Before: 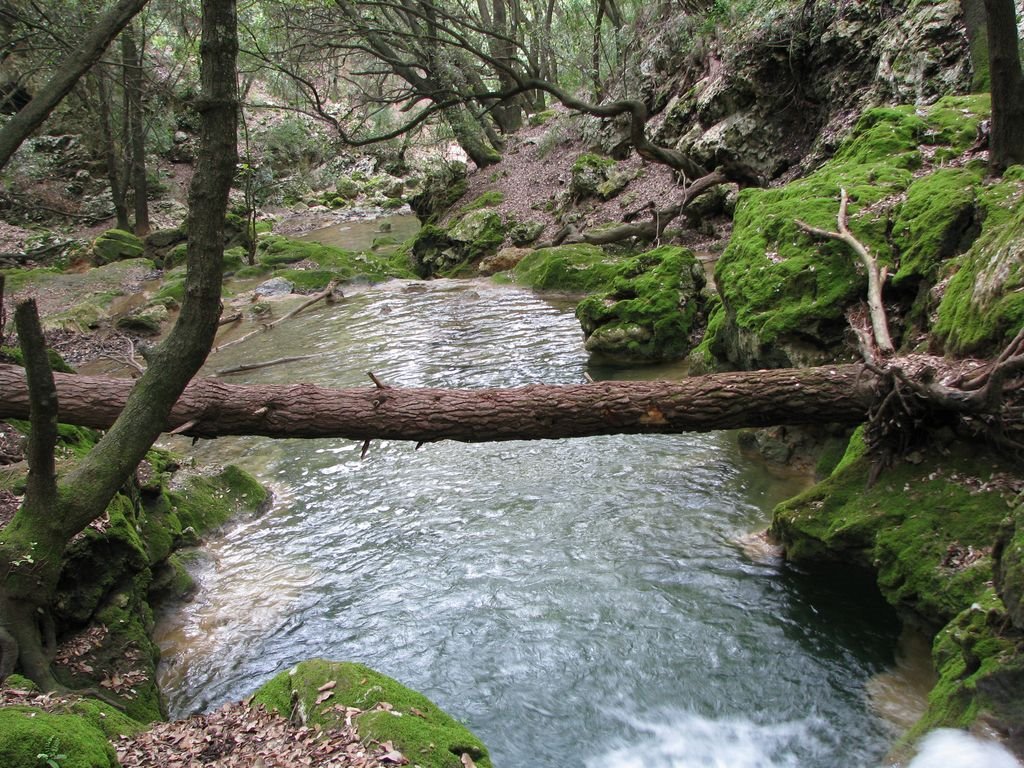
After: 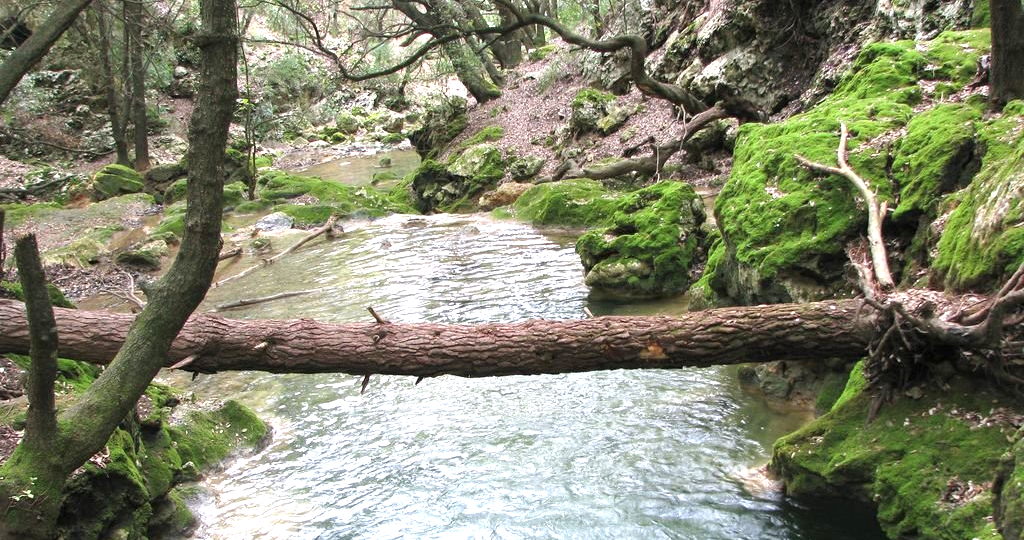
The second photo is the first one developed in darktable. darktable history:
crop and rotate: top 8.577%, bottom 21.043%
exposure: black level correction 0, exposure 1 EV, compensate exposure bias true, compensate highlight preservation false
